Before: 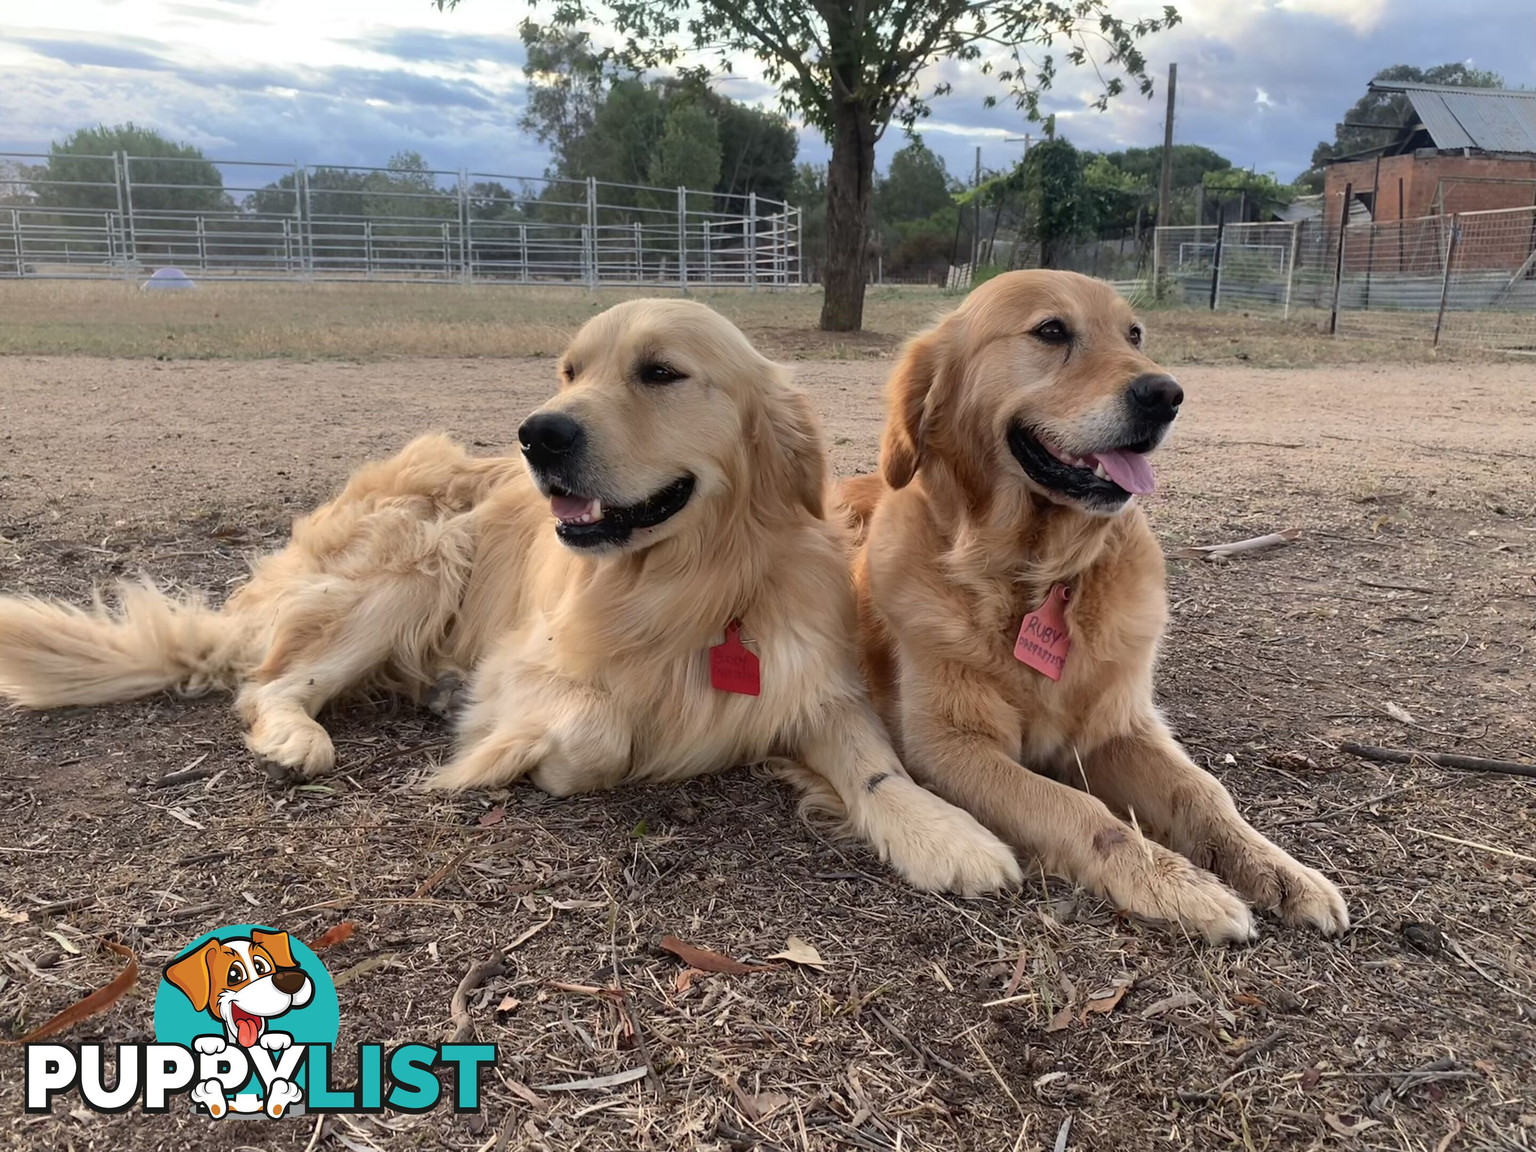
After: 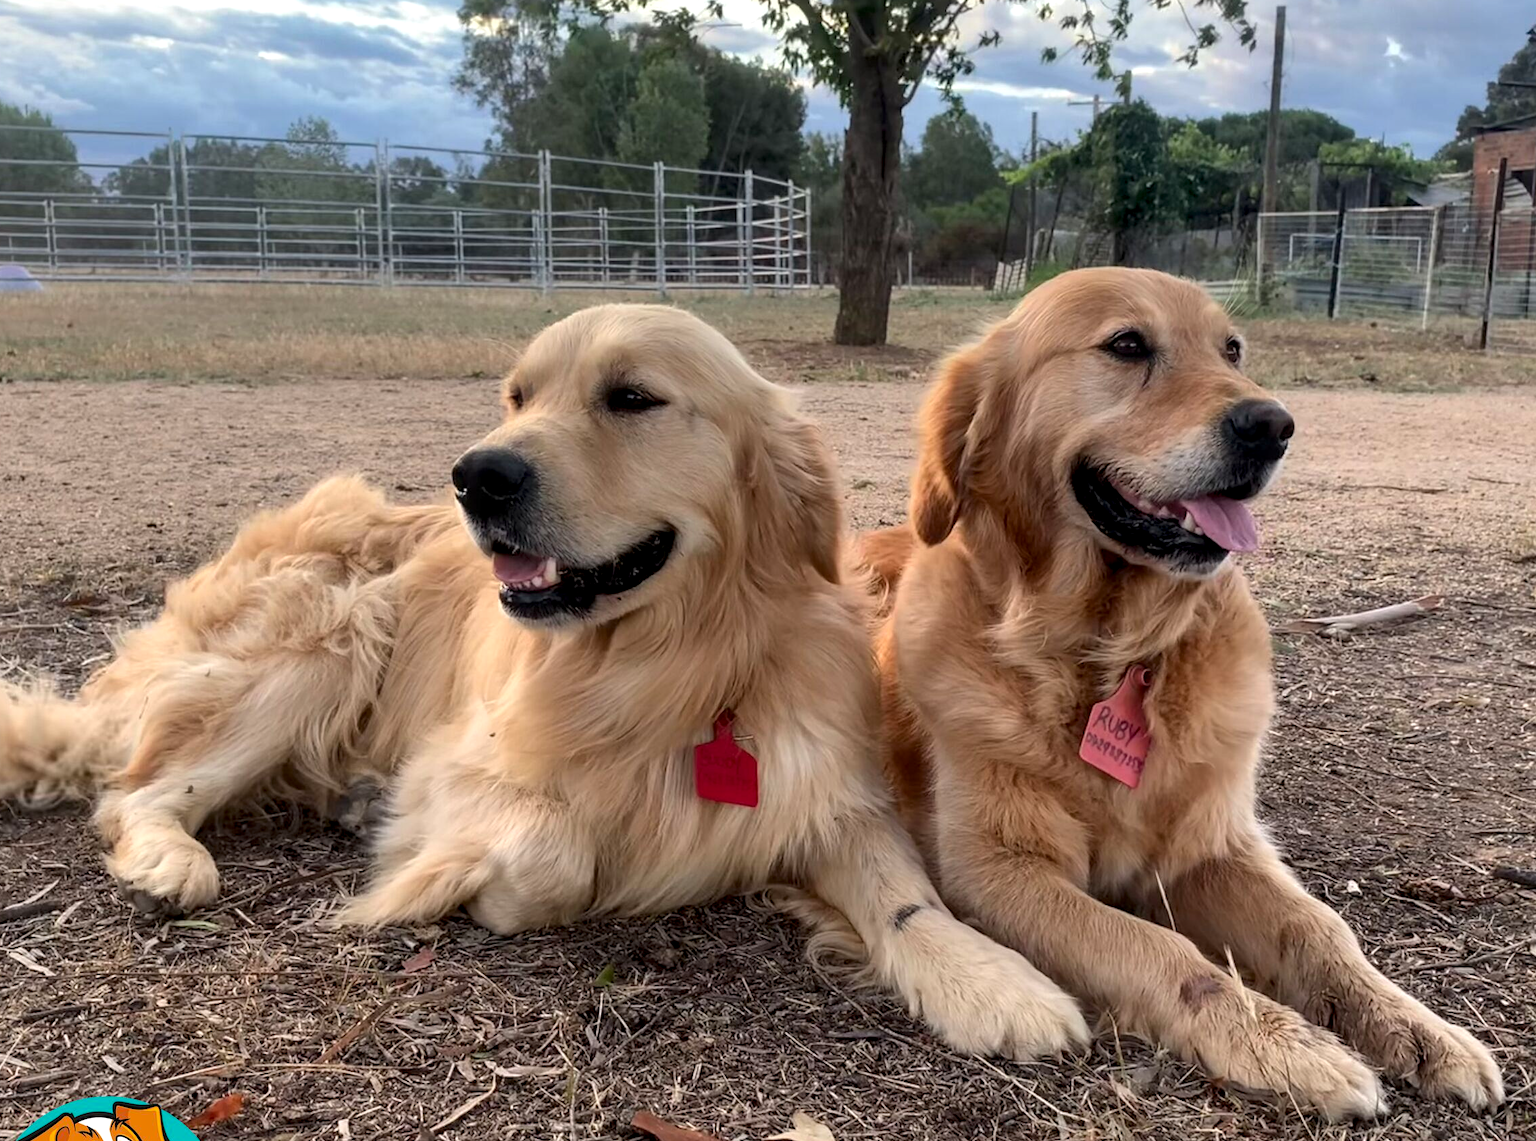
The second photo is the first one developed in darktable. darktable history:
crop and rotate: left 10.55%, top 5.115%, right 10.469%, bottom 16.609%
local contrast: highlights 90%, shadows 83%
